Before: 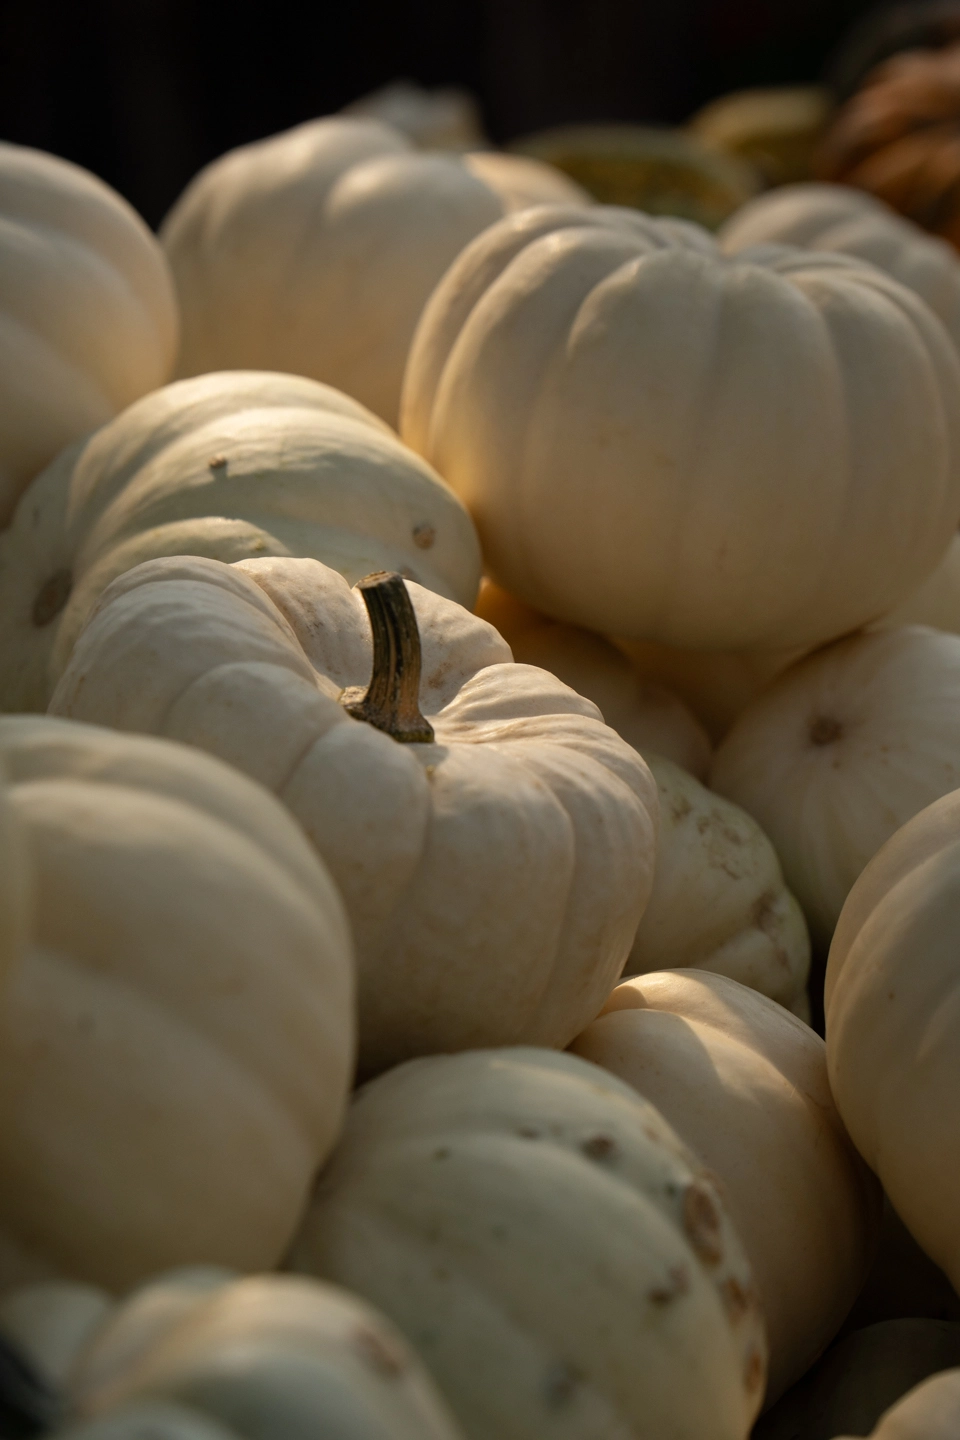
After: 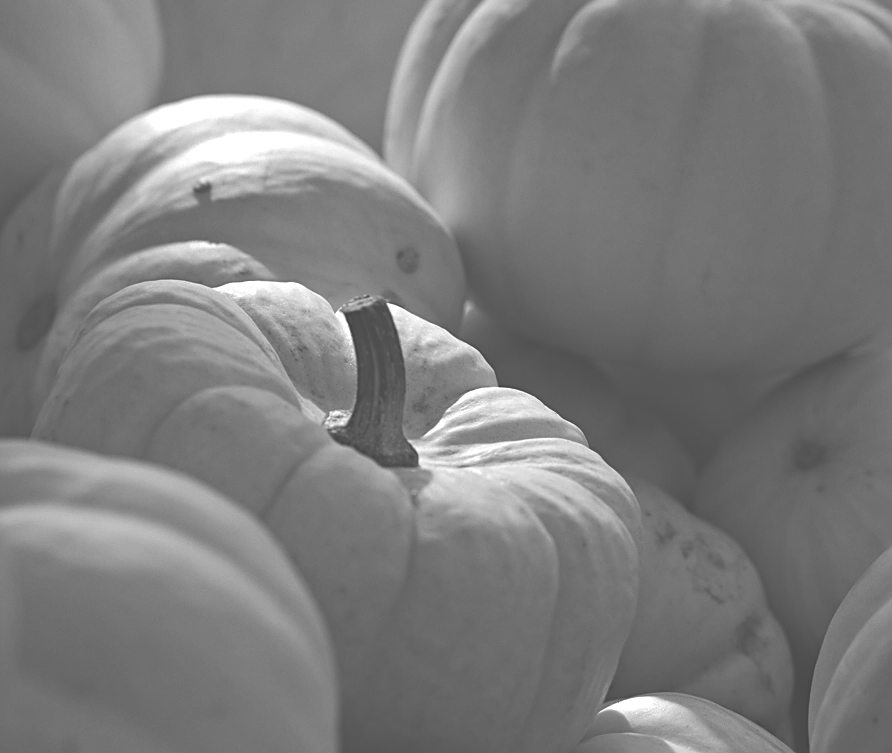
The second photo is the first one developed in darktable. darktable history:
crop: left 1.744%, top 19.225%, right 5.069%, bottom 28.357%
exposure: black level correction -0.071, exposure 0.5 EV, compensate highlight preservation false
haze removal: strength 0.29, distance 0.25, compatibility mode true, adaptive false
sharpen: on, module defaults
color balance rgb: shadows lift › chroma 1%, shadows lift › hue 28.8°, power › hue 60°, highlights gain › chroma 1%, highlights gain › hue 60°, global offset › luminance 0.25%, perceptual saturation grading › highlights -20%, perceptual saturation grading › shadows 20%, perceptual brilliance grading › highlights 5%, perceptual brilliance grading › shadows -10%, global vibrance 19.67%
color contrast: green-magenta contrast 1.12, blue-yellow contrast 1.95, unbound 0
monochrome: a 14.95, b -89.96
